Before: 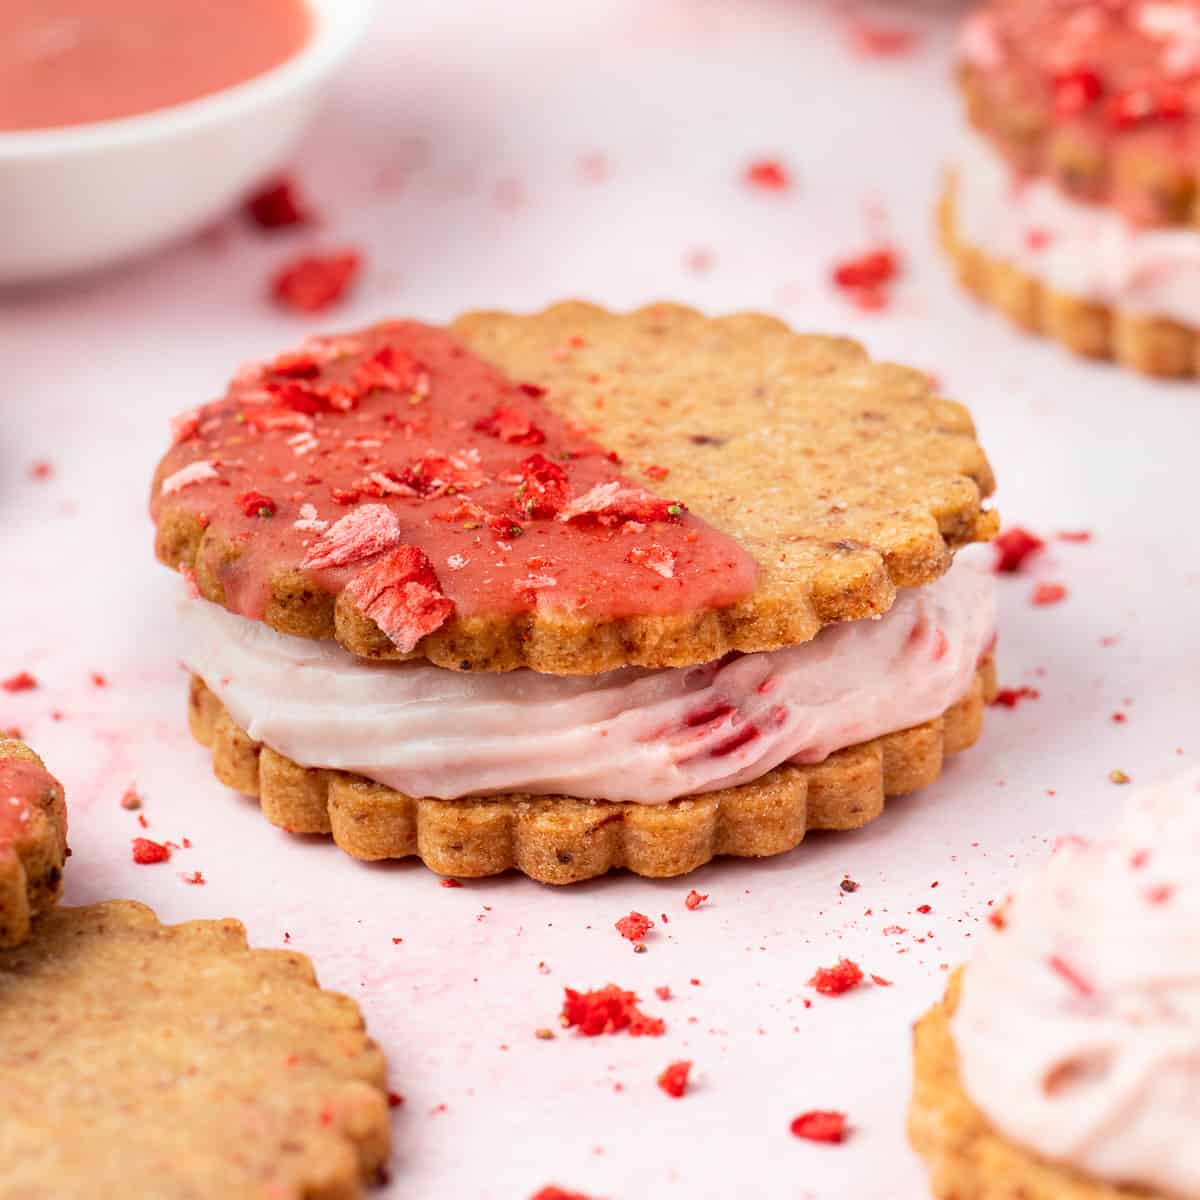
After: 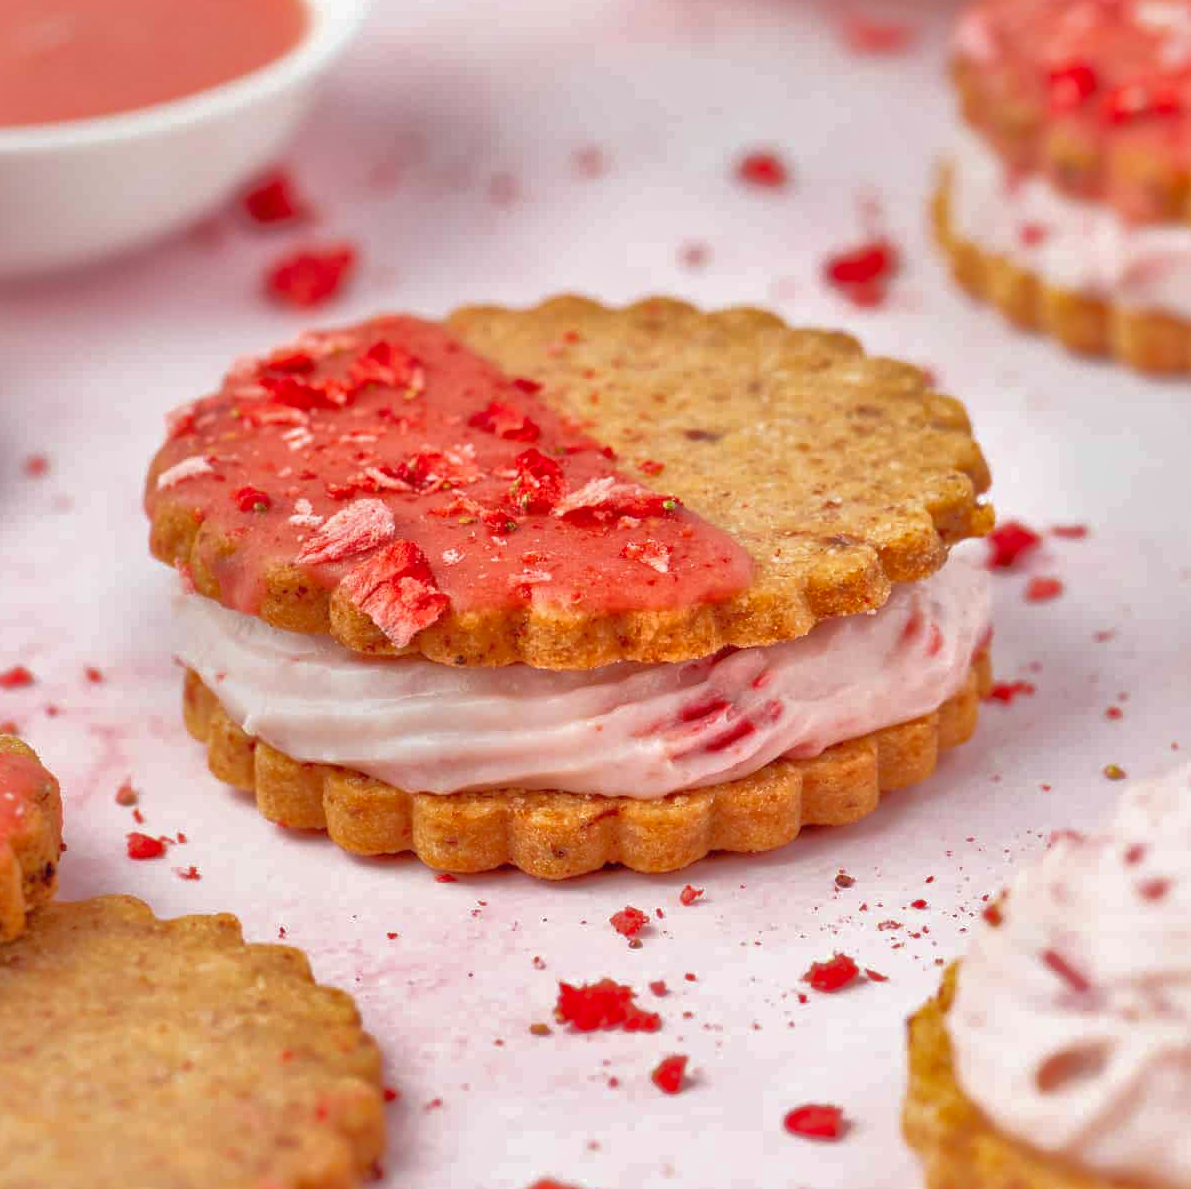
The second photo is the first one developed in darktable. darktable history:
shadows and highlights: shadows 40, highlights -60
tone equalizer: -7 EV 0.15 EV, -6 EV 0.6 EV, -5 EV 1.15 EV, -4 EV 1.33 EV, -3 EV 1.15 EV, -2 EV 0.6 EV, -1 EV 0.15 EV, mask exposure compensation -0.5 EV
color balance: mode lift, gamma, gain (sRGB), lift [1, 1.049, 1, 1]
crop: left 0.434%, top 0.485%, right 0.244%, bottom 0.386%
